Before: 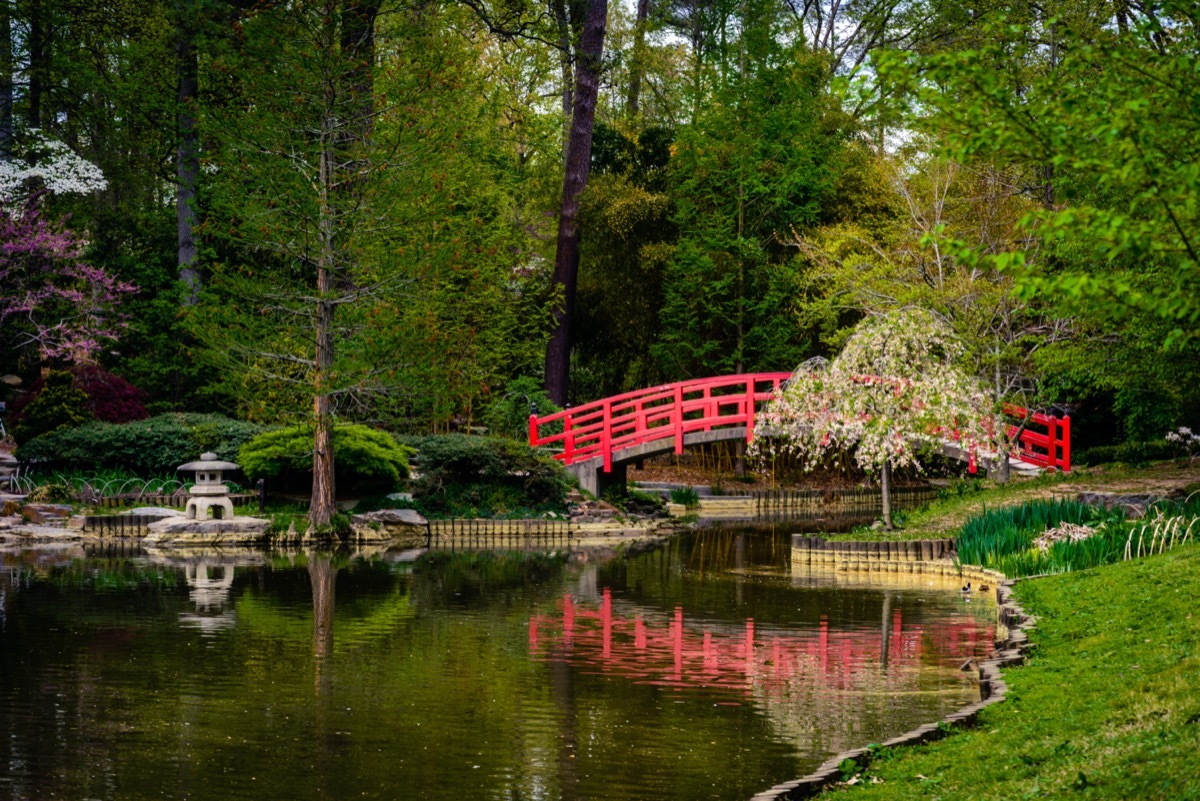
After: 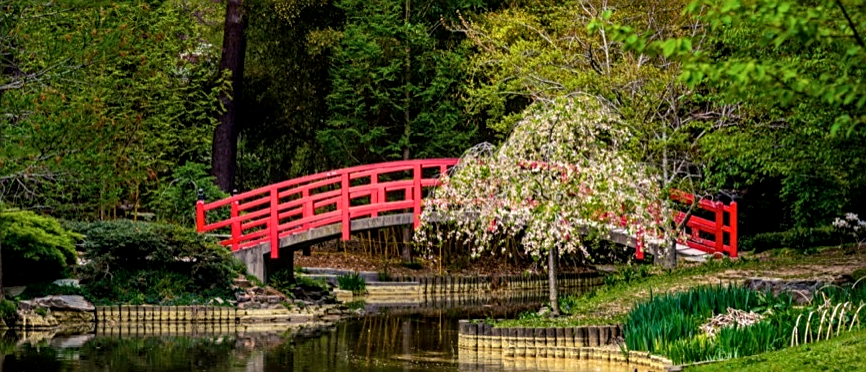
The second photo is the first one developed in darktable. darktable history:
crop and rotate: left 27.808%, top 26.75%, bottom 26.754%
sharpen: on, module defaults
local contrast: on, module defaults
